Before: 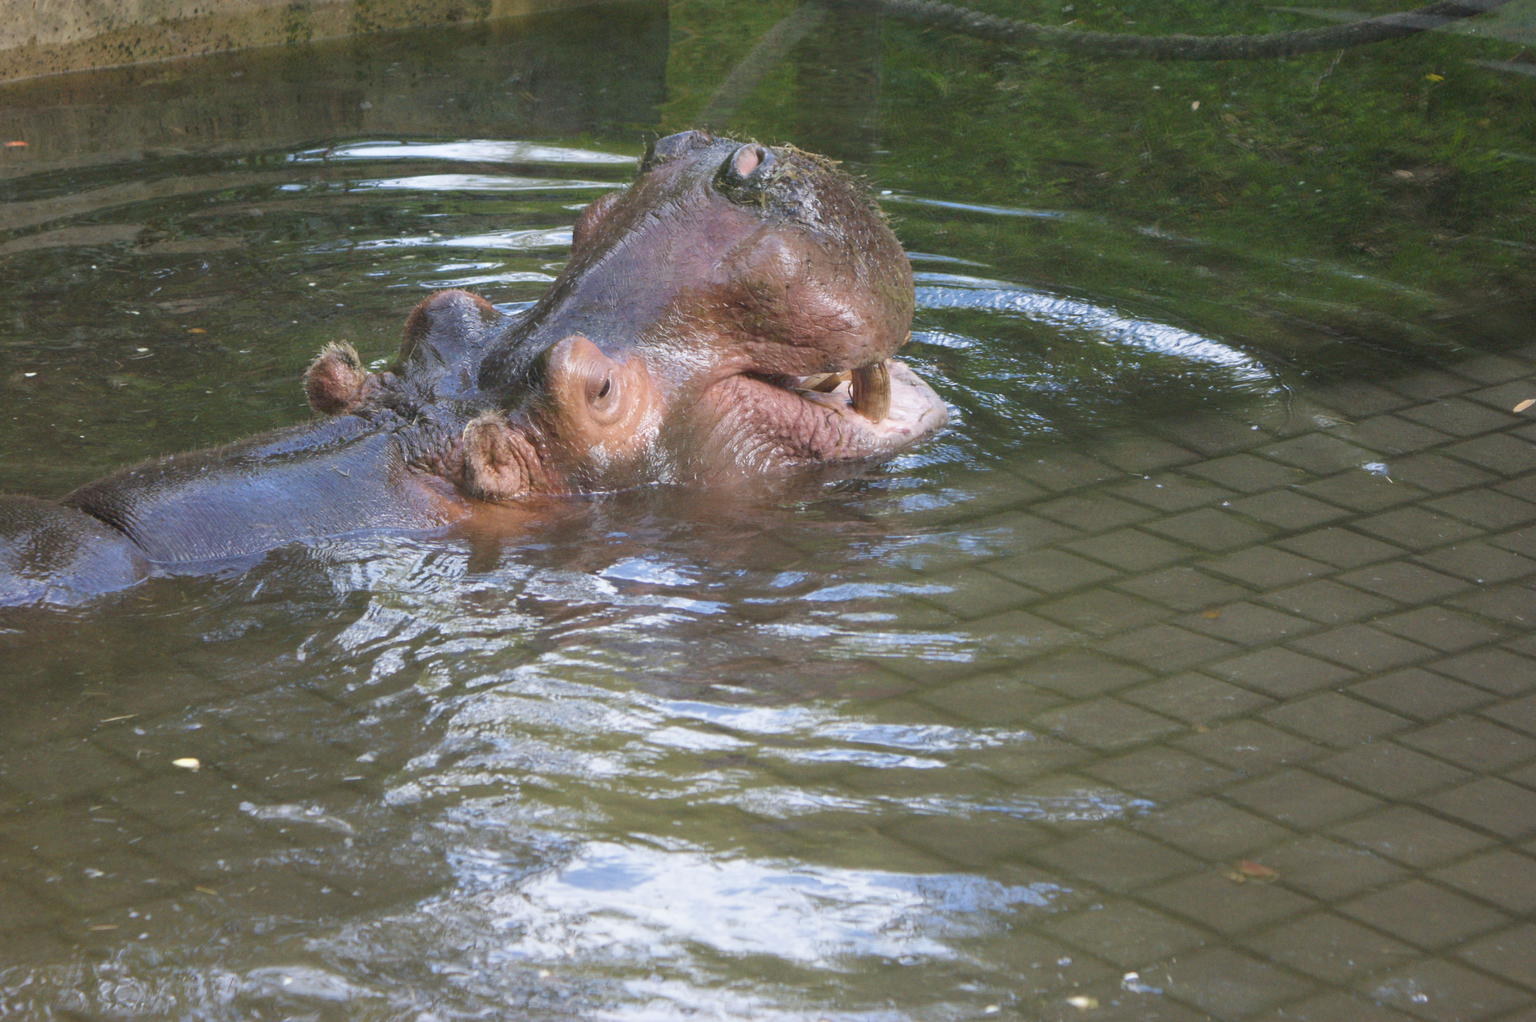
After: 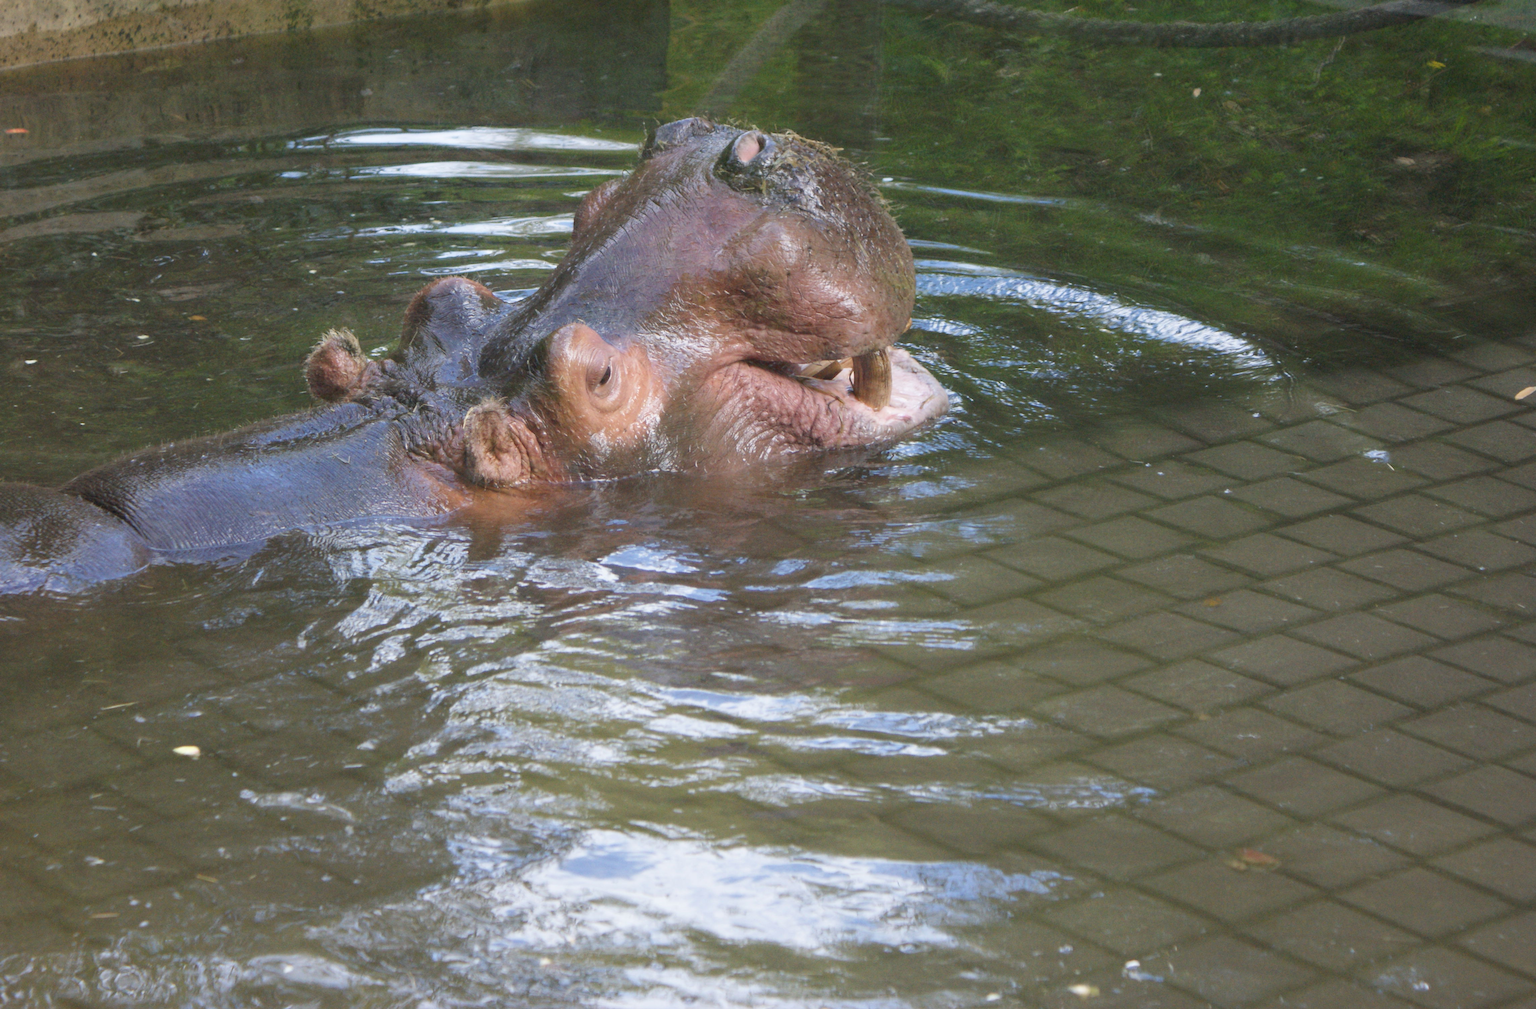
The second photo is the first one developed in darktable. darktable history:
crop: top 1.329%, right 0.078%
